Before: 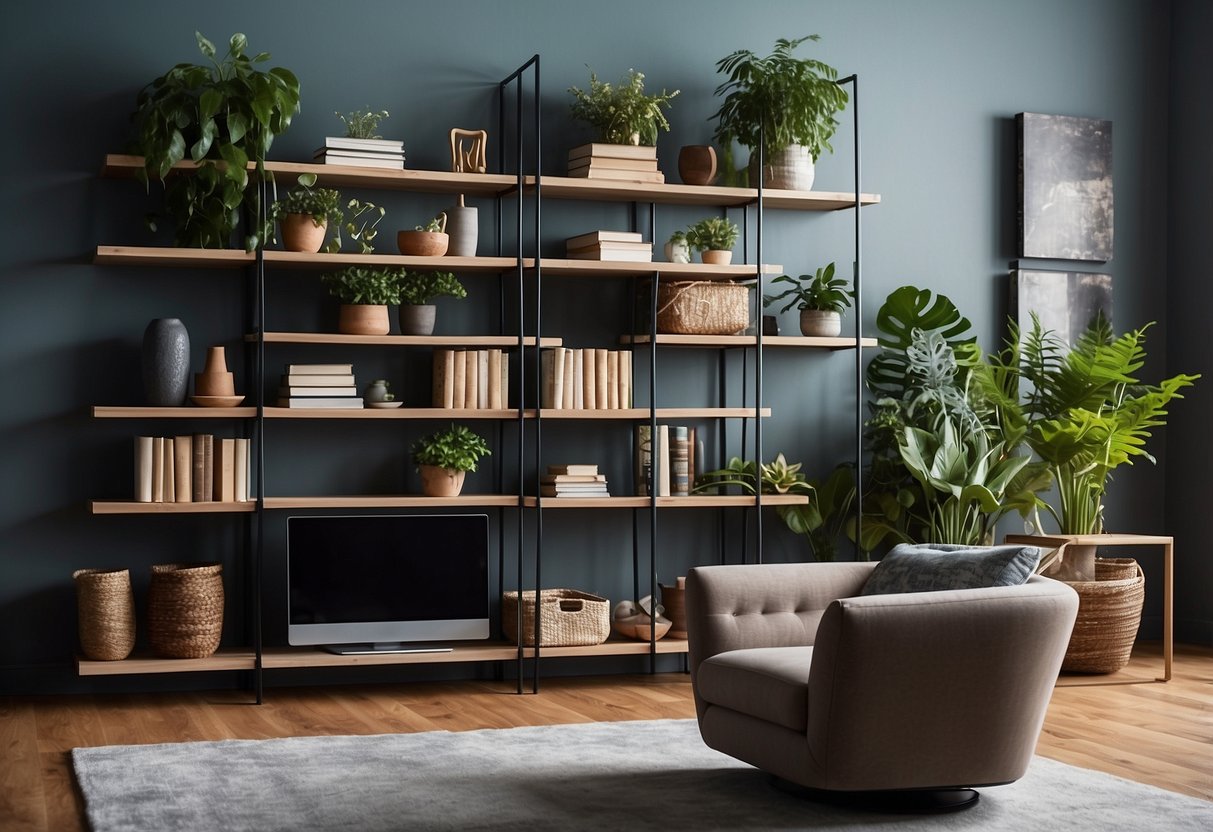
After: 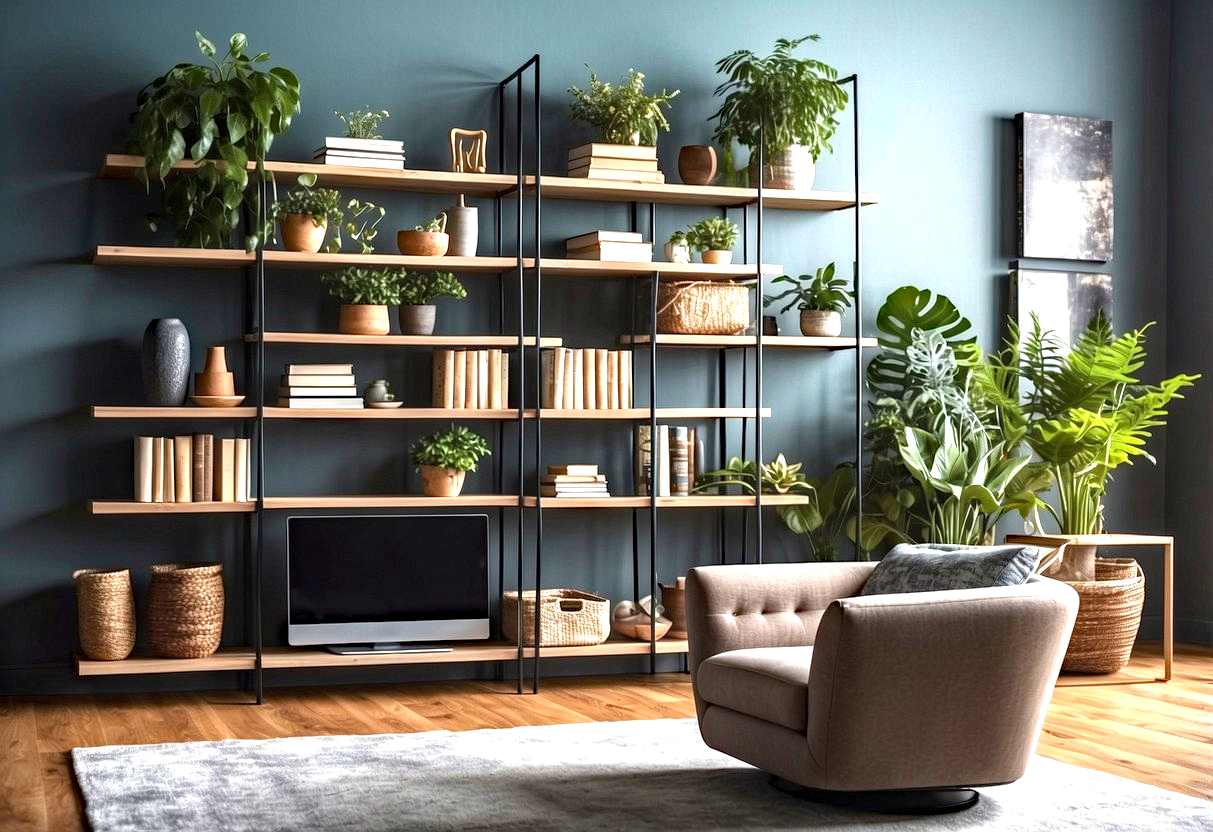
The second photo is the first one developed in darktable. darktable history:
shadows and highlights: shadows -9.81, white point adjustment 1.47, highlights 10.11, shadows color adjustment 99.16%, highlights color adjustment 0.716%
local contrast: on, module defaults
exposure: black level correction 0, exposure 1.2 EV, compensate exposure bias true, compensate highlight preservation false
haze removal: strength 0.281, distance 0.253, compatibility mode true, adaptive false
